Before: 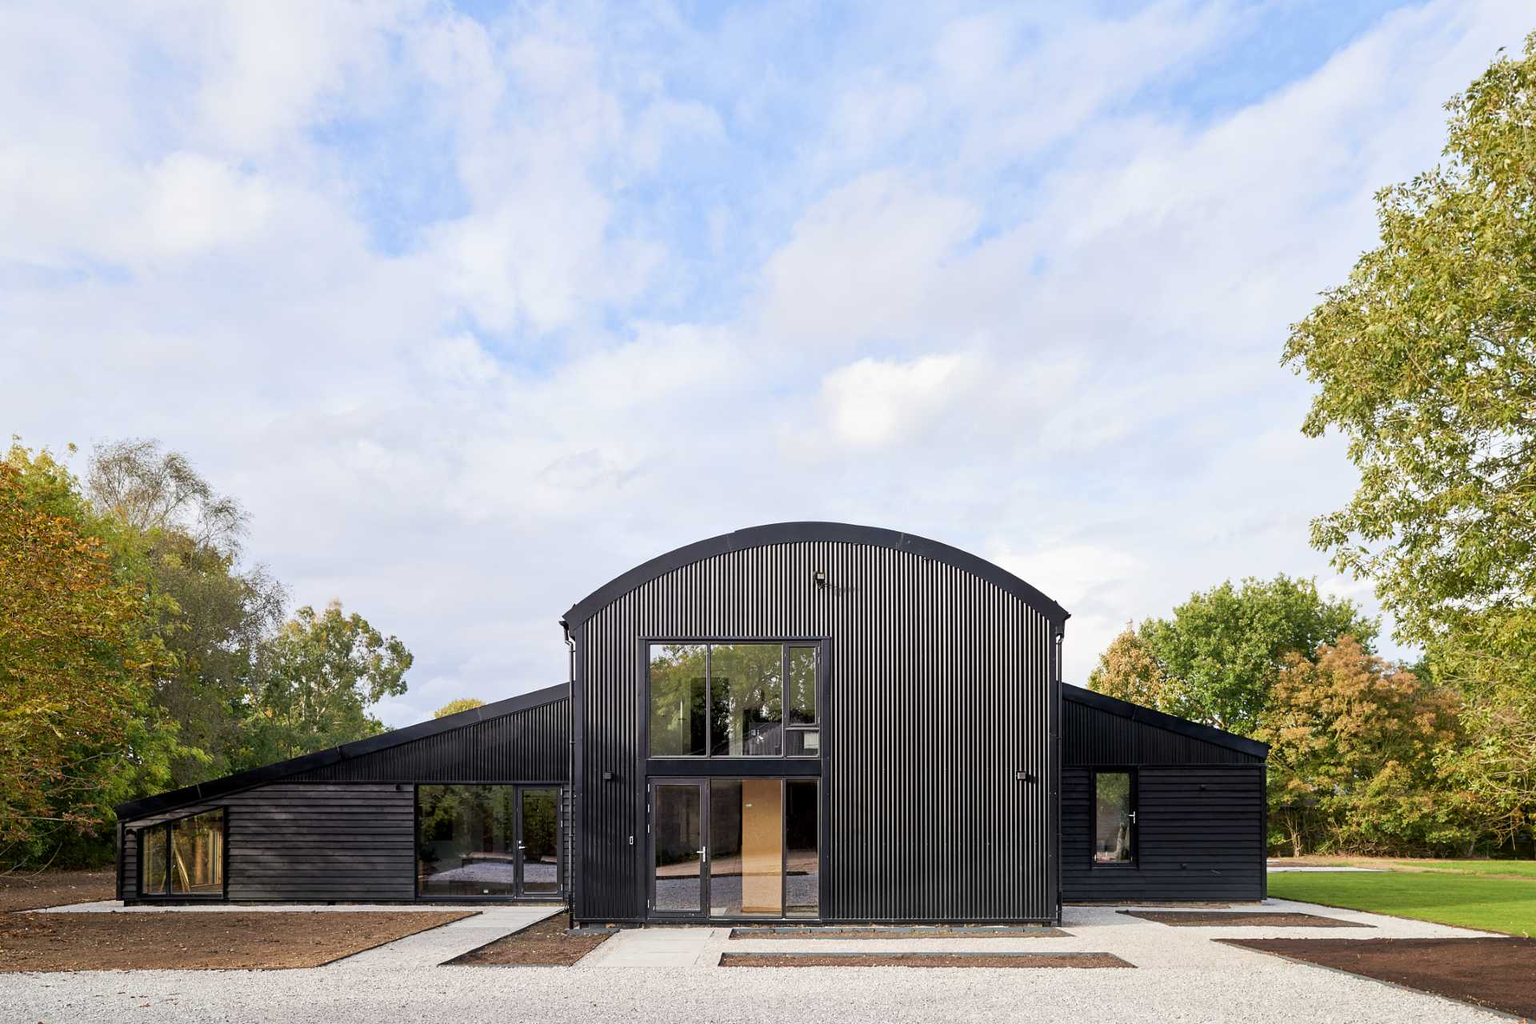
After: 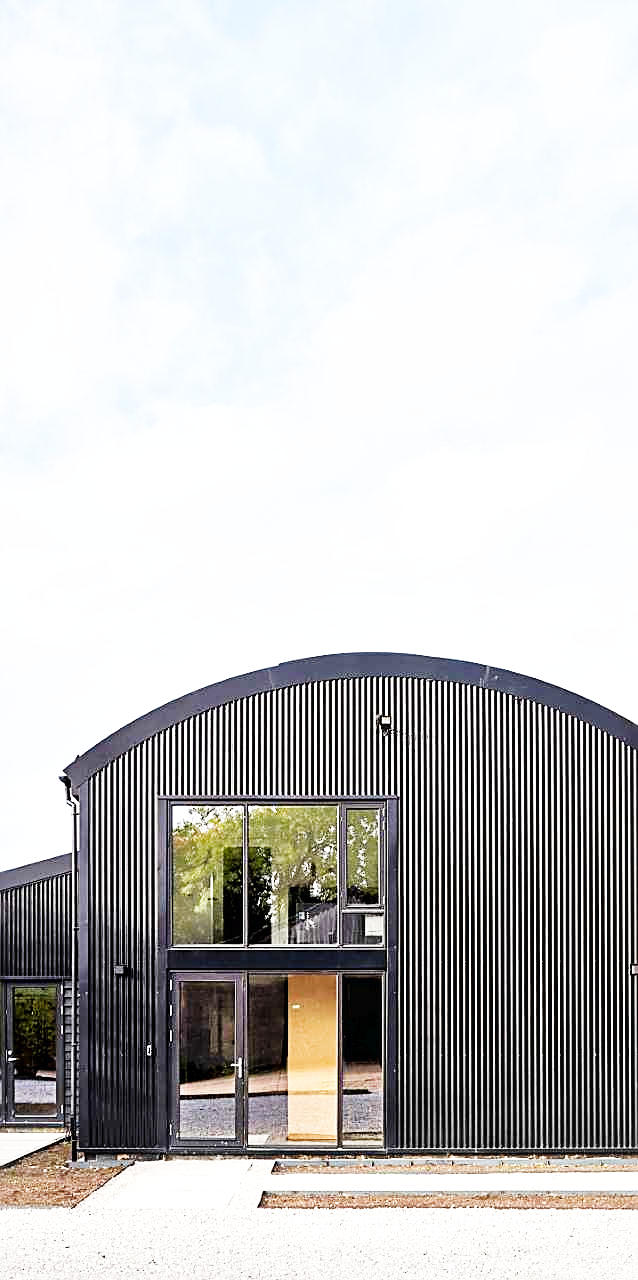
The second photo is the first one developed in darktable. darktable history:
sharpen: on, module defaults
crop: left 33.36%, right 33.36%
local contrast: mode bilateral grid, contrast 25, coarseness 50, detail 123%, midtone range 0.2
base curve: curves: ch0 [(0, 0.003) (0.001, 0.002) (0.006, 0.004) (0.02, 0.022) (0.048, 0.086) (0.094, 0.234) (0.162, 0.431) (0.258, 0.629) (0.385, 0.8) (0.548, 0.918) (0.751, 0.988) (1, 1)], preserve colors none
